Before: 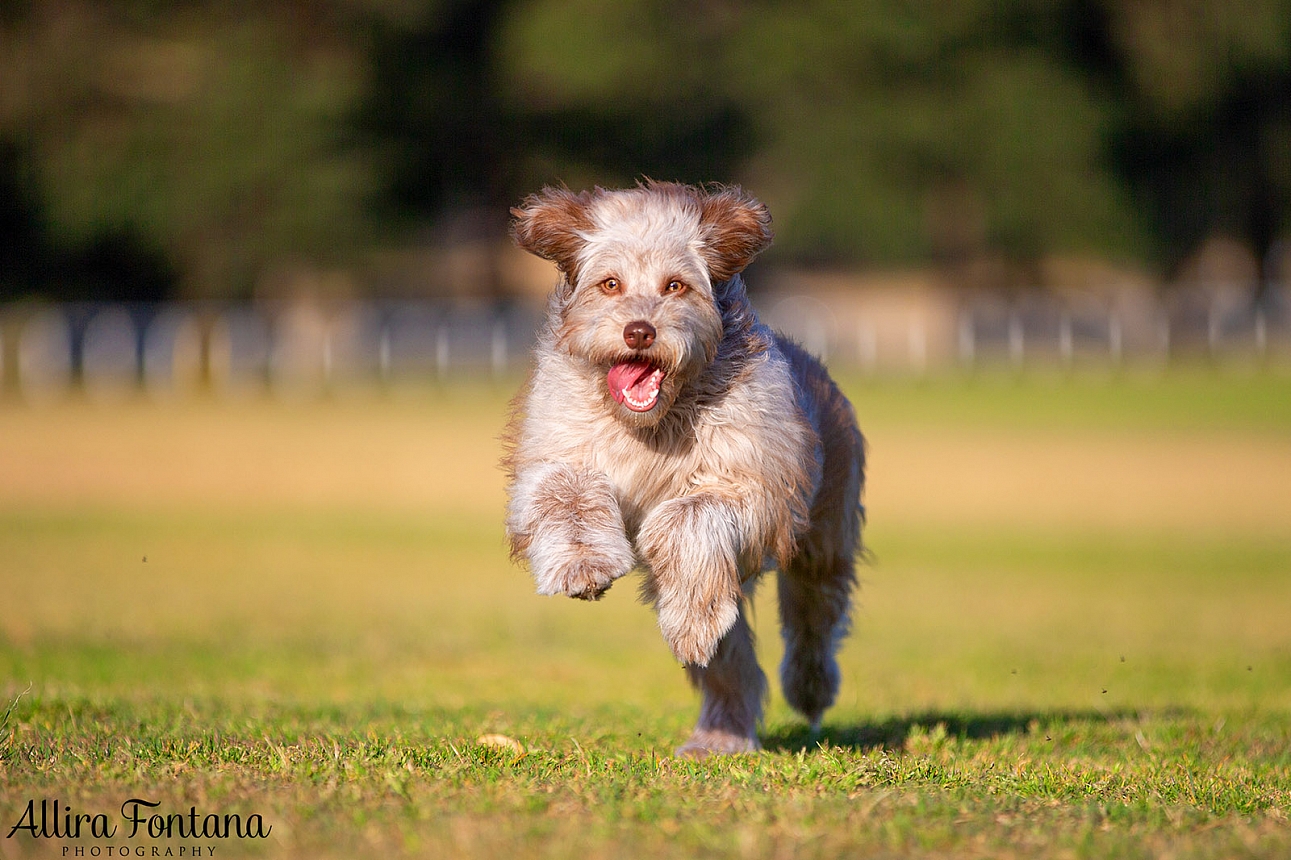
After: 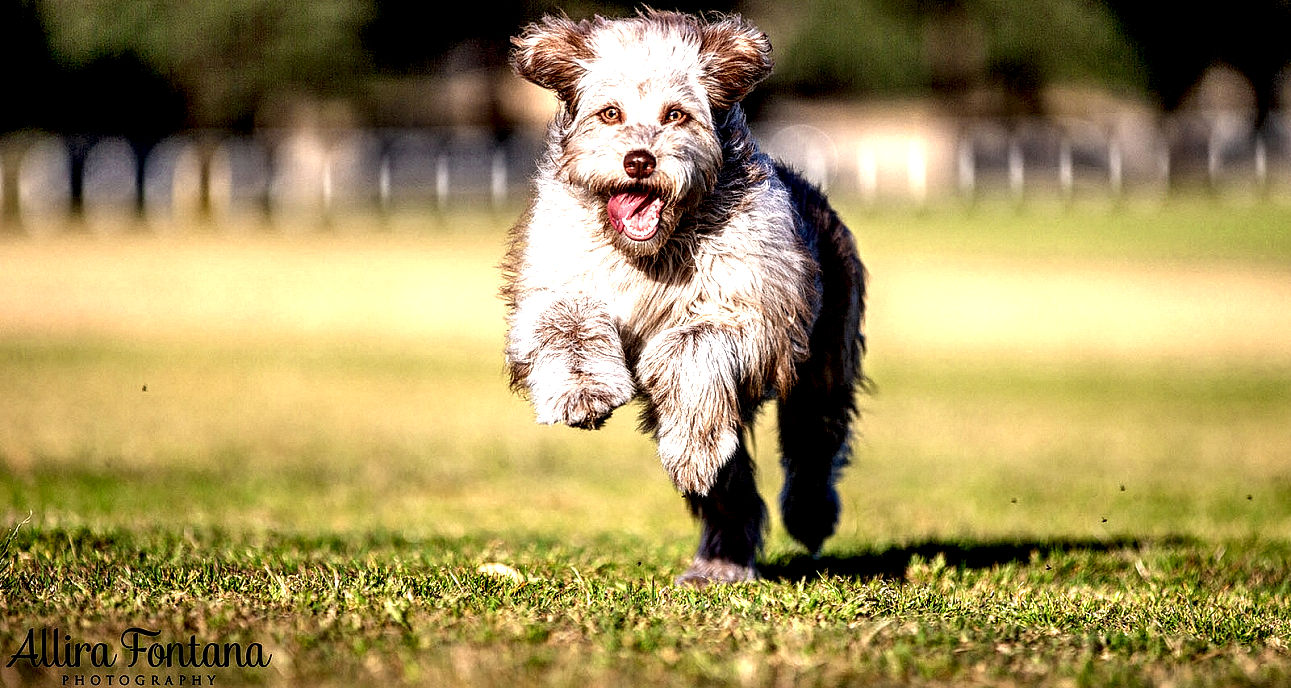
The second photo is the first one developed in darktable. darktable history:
exposure: black level correction 0.005, exposure 0.014 EV, compensate highlight preservation false
crop and rotate: top 19.998%
local contrast: highlights 115%, shadows 42%, detail 293%
